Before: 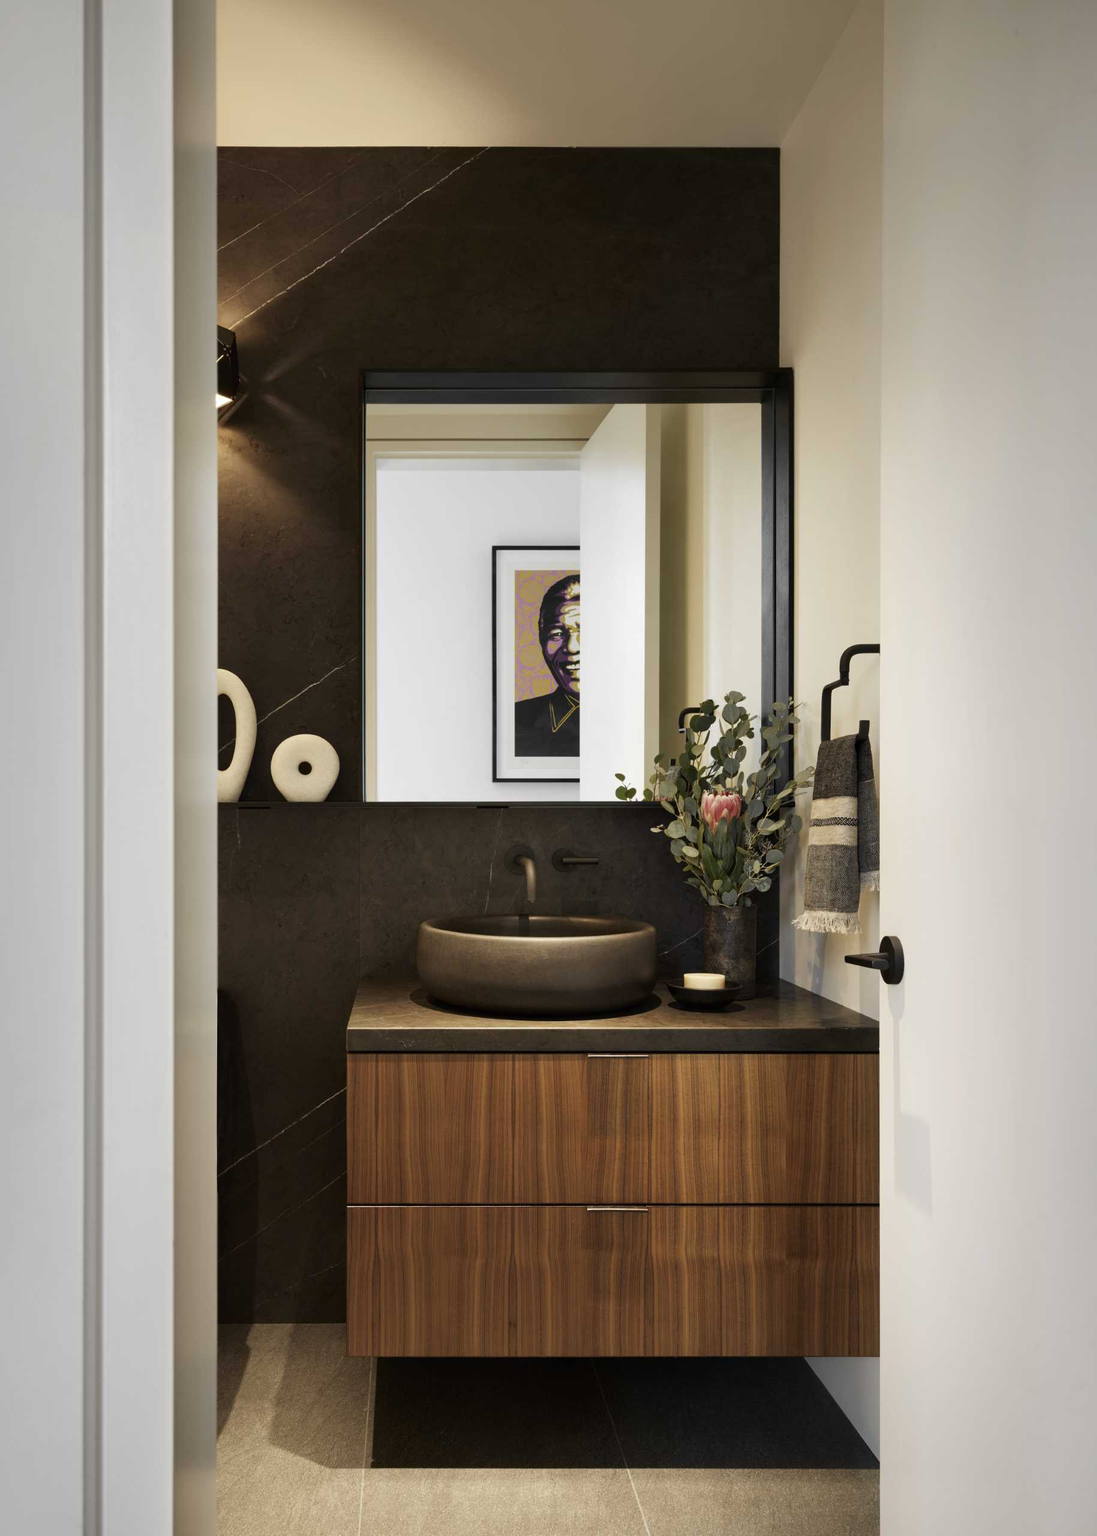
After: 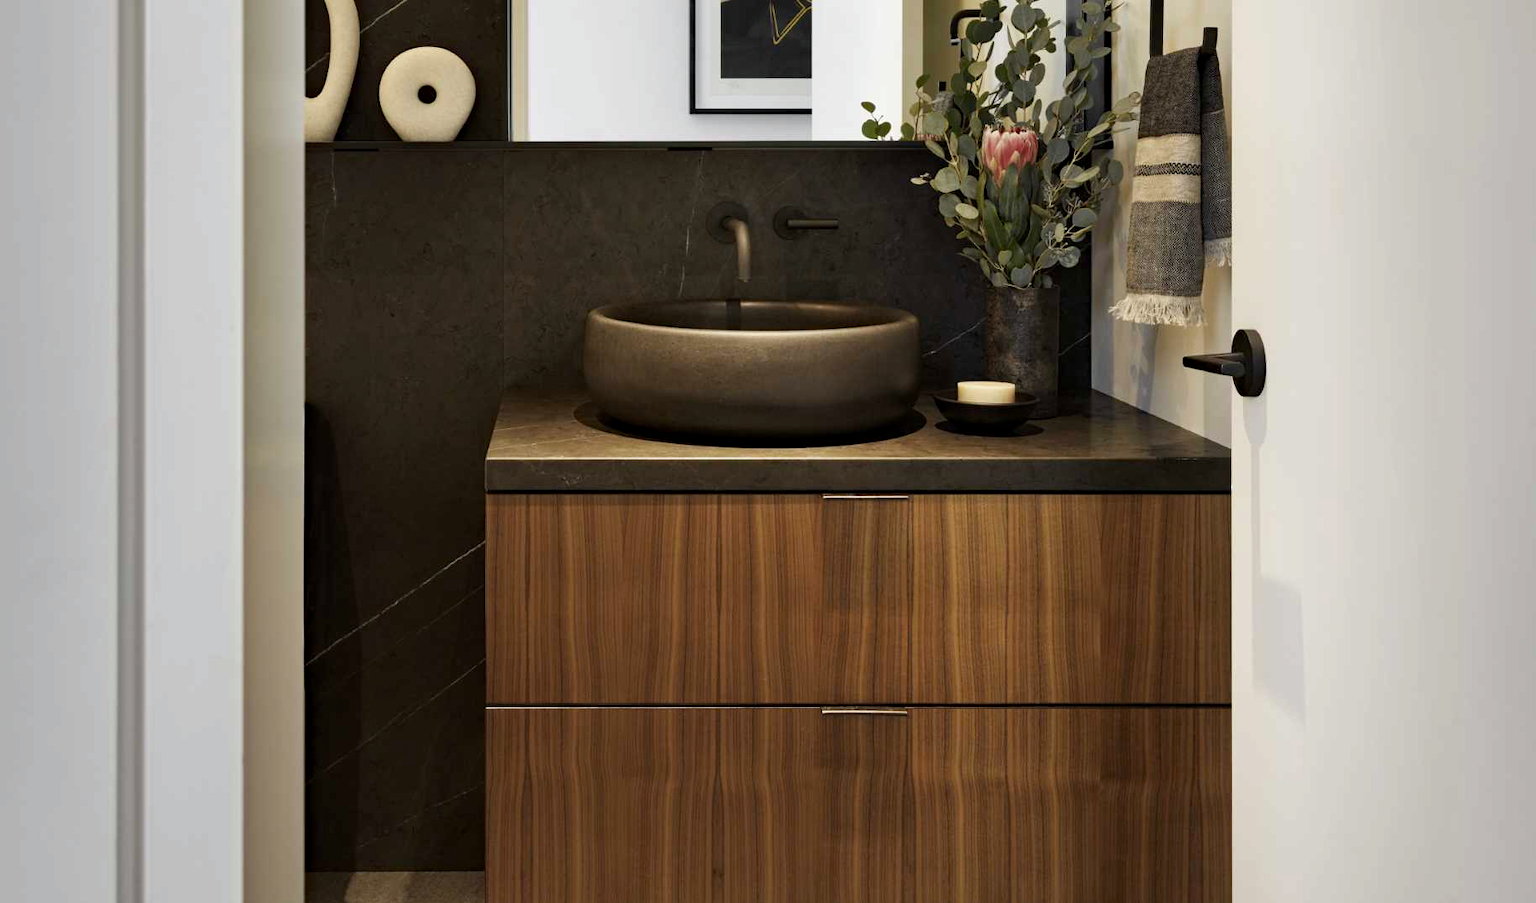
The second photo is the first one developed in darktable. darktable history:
crop: top 45.64%, bottom 12.295%
exposure: black level correction 0.001, compensate highlight preservation false
haze removal: compatibility mode true, adaptive false
